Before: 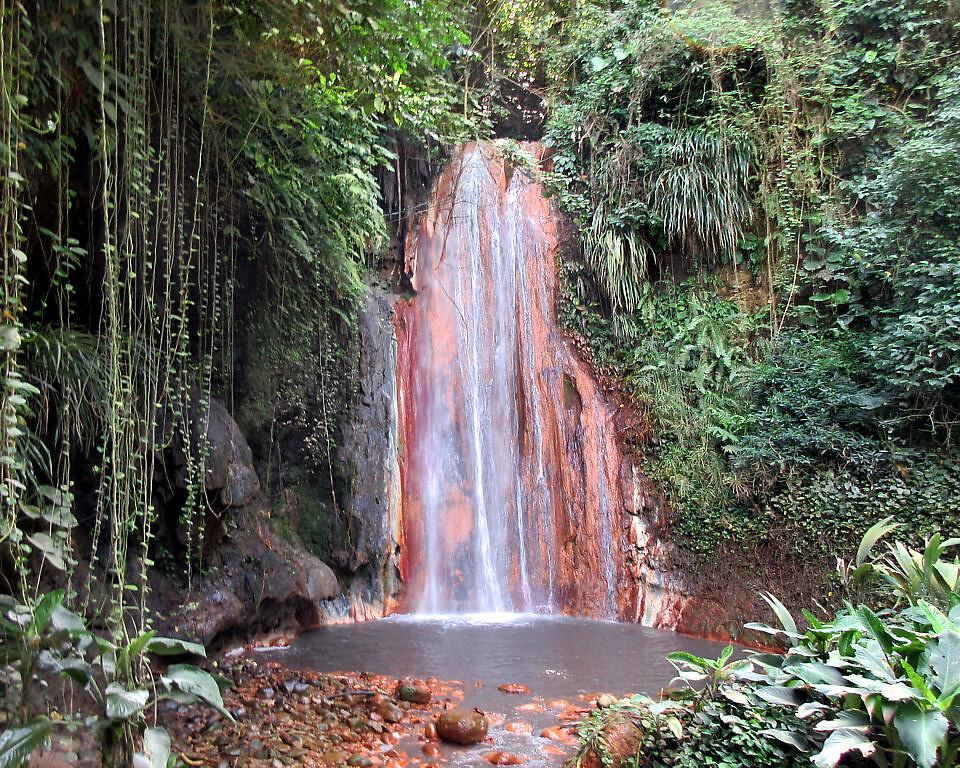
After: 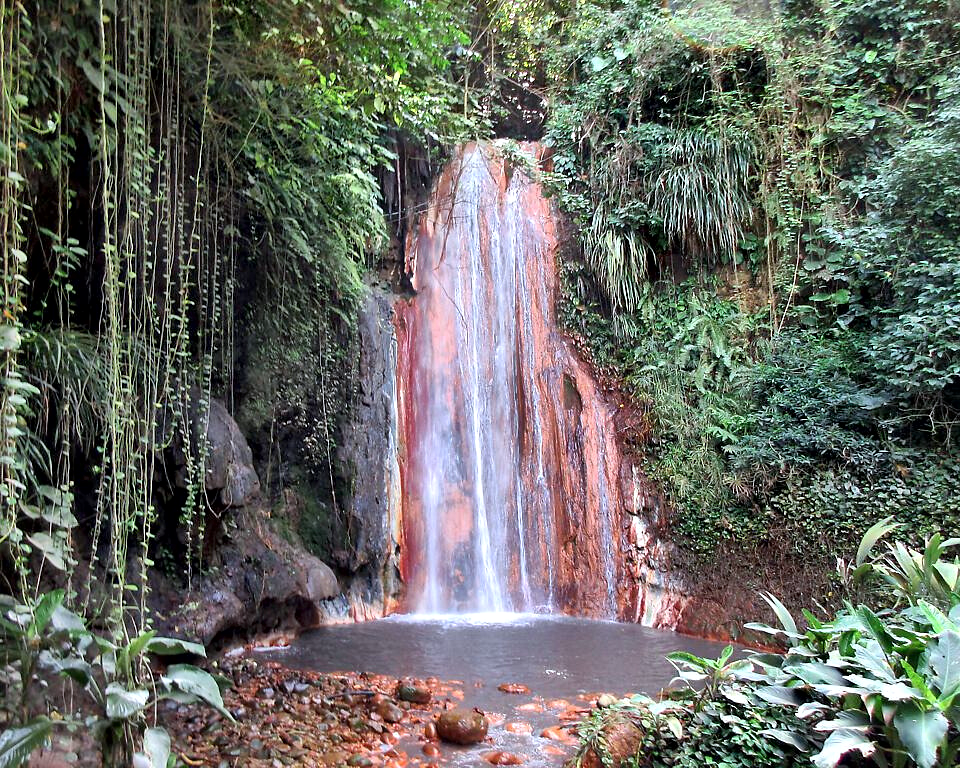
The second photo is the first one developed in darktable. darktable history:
local contrast: mode bilateral grid, contrast 20, coarseness 50, detail 141%, midtone range 0.2
color calibration: x 0.355, y 0.367, temperature 4700.38 K
shadows and highlights: white point adjustment 1, soften with gaussian
